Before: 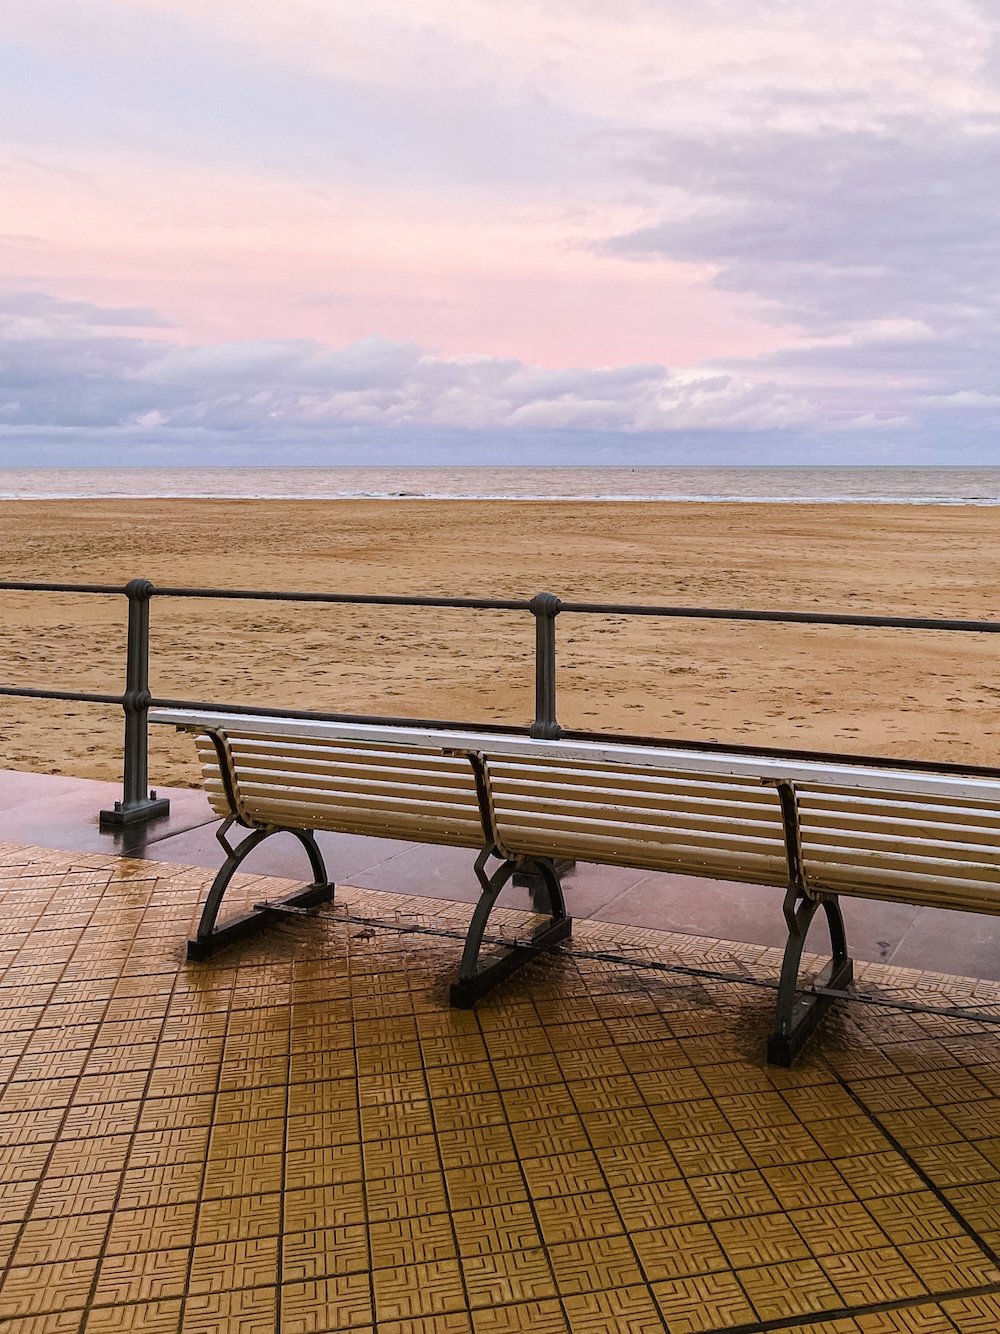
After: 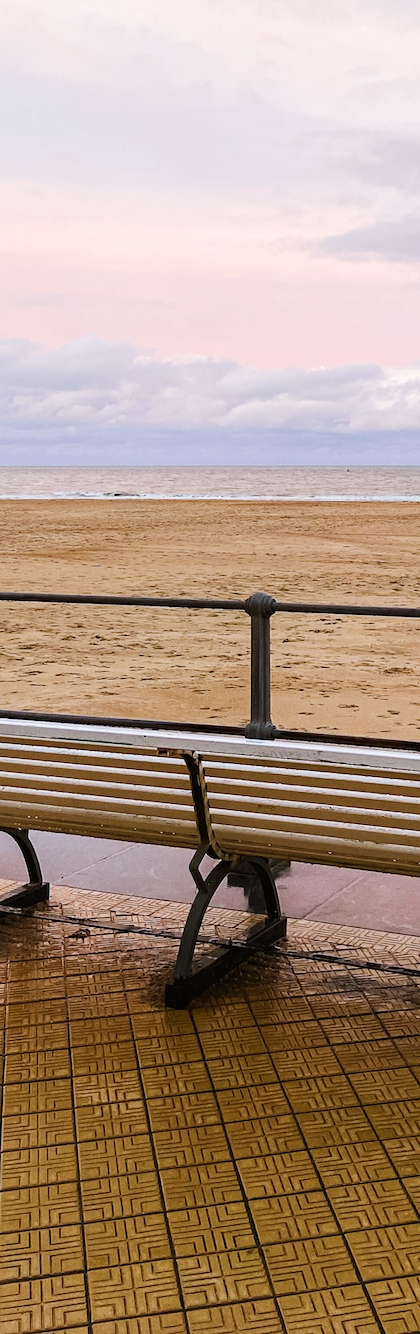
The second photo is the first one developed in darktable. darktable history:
crop: left 28.55%, right 29.442%
contrast brightness saturation: saturation -0.053
tone curve: curves: ch0 [(0, 0) (0.004, 0.002) (0.02, 0.013) (0.218, 0.218) (0.664, 0.718) (0.832, 0.873) (1, 1)], preserve colors none
